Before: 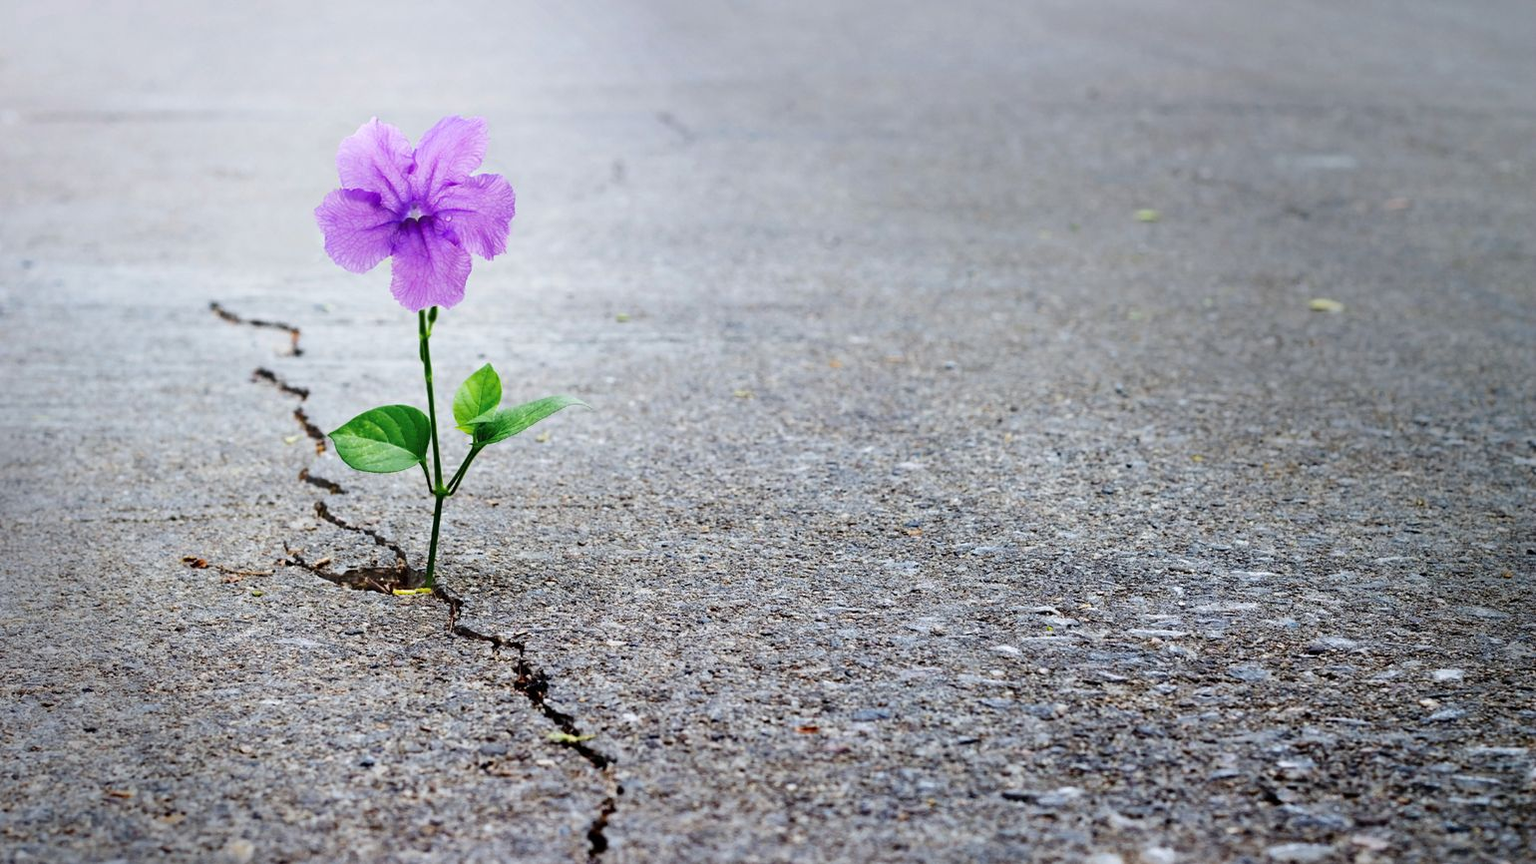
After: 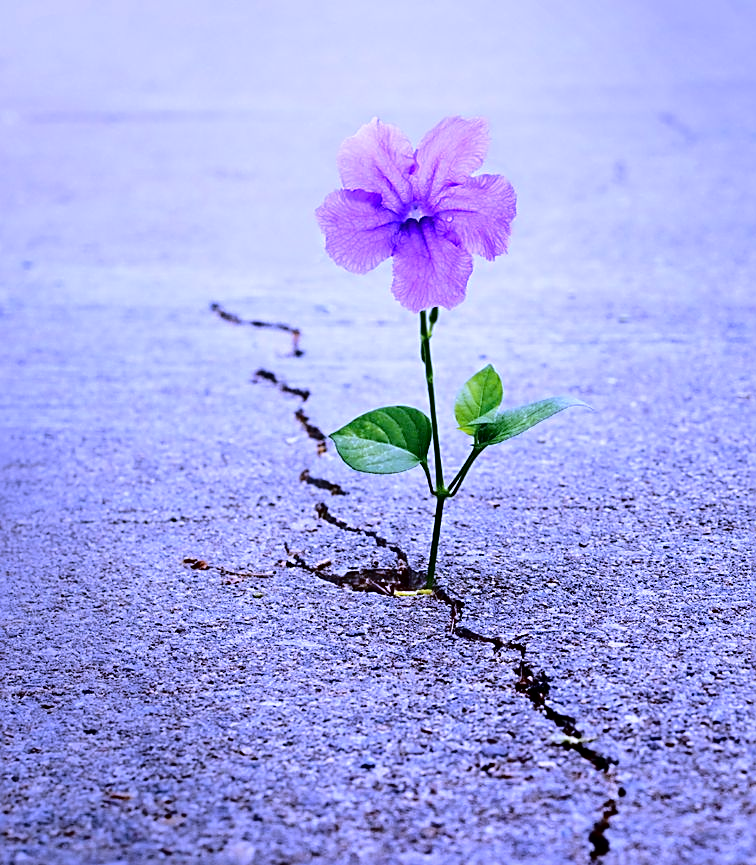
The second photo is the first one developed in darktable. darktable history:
exposure: exposure -0.01 EV, compensate highlight preservation false
fill light: exposure -2 EV, width 8.6
crop and rotate: left 0%, top 0%, right 50.845%
sharpen: on, module defaults
white balance: red 0.98, blue 1.61
